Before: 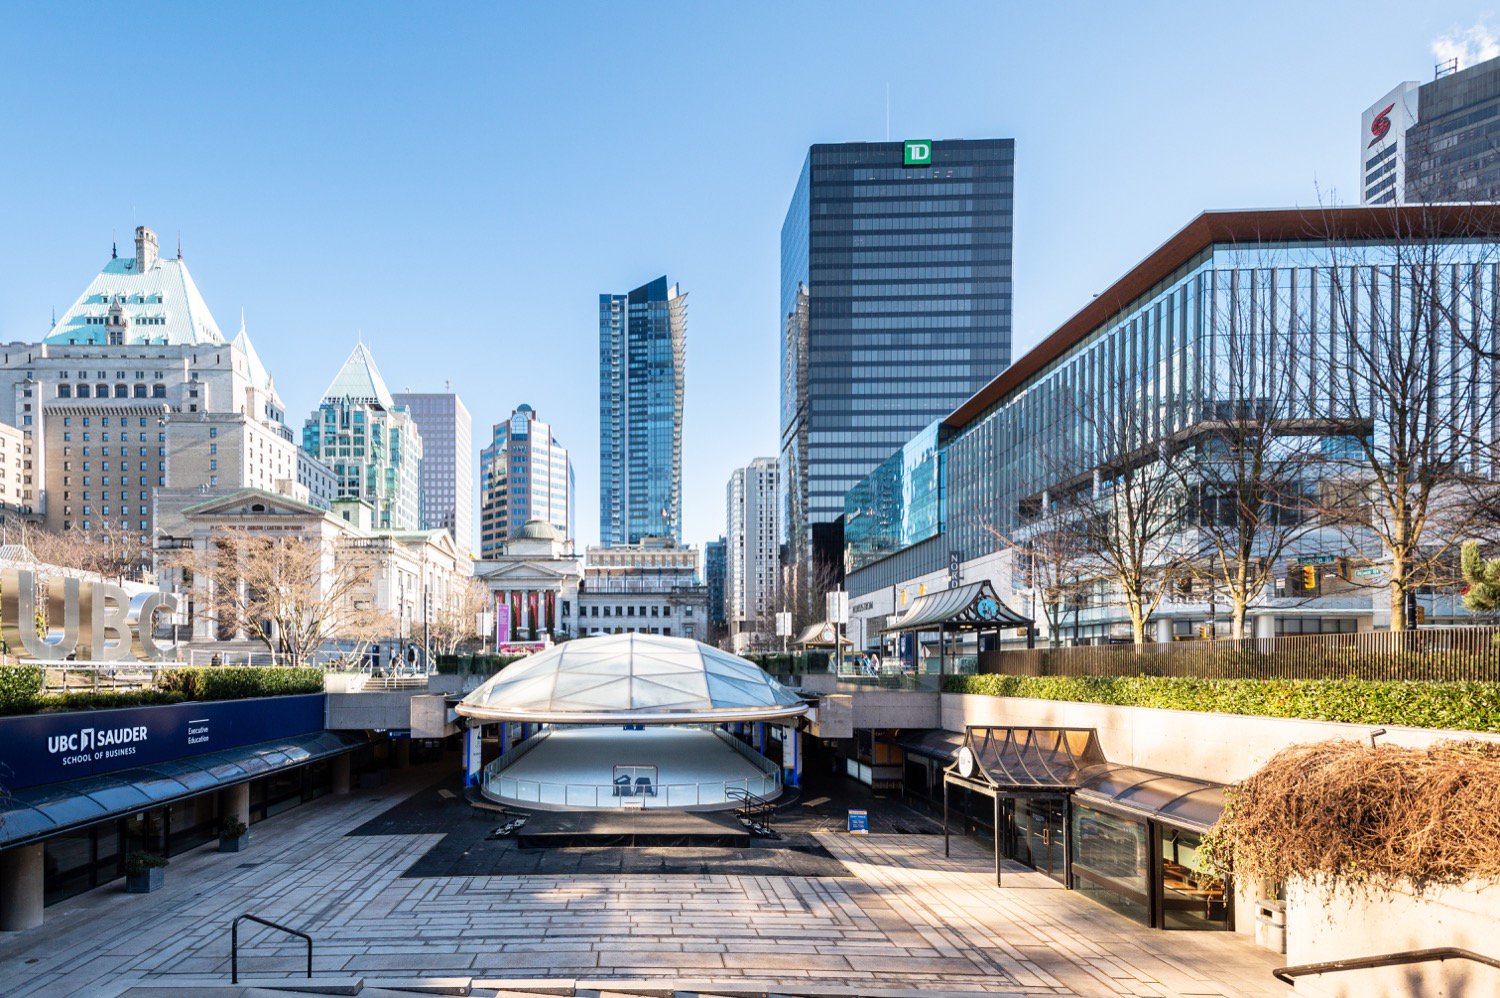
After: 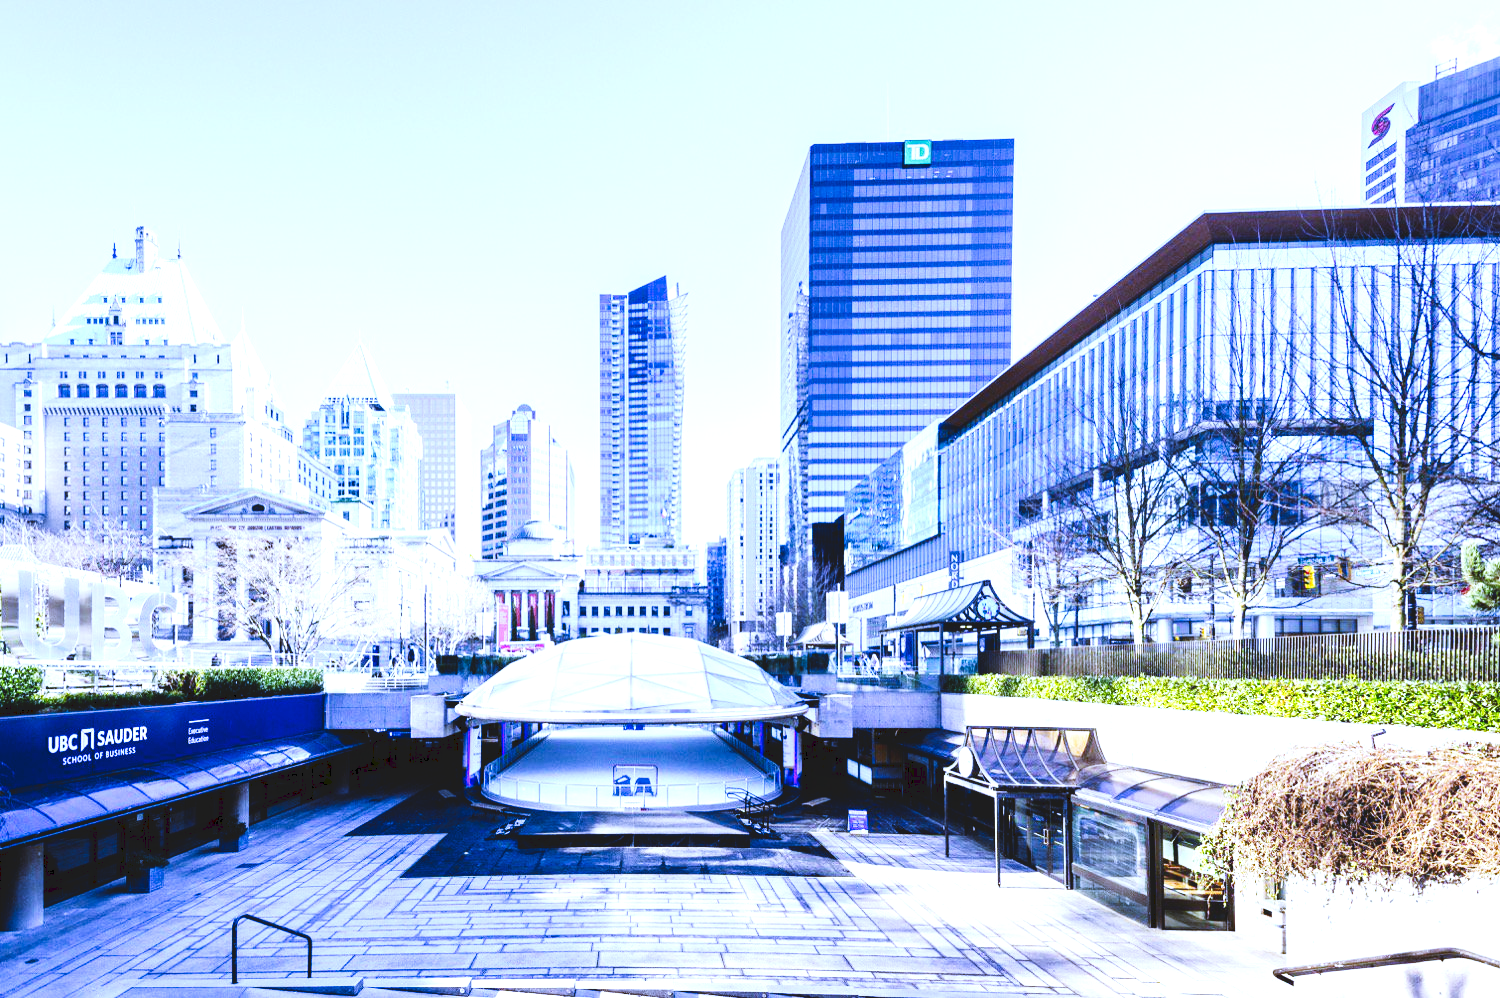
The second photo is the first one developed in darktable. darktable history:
tone curve: curves: ch0 [(0, 0) (0.003, 0.103) (0.011, 0.103) (0.025, 0.105) (0.044, 0.108) (0.069, 0.108) (0.1, 0.111) (0.136, 0.121) (0.177, 0.145) (0.224, 0.174) (0.277, 0.223) (0.335, 0.289) (0.399, 0.374) (0.468, 0.47) (0.543, 0.579) (0.623, 0.687) (0.709, 0.787) (0.801, 0.879) (0.898, 0.942) (1, 1)], preserve colors none
white balance: red 0.766, blue 1.537
exposure: exposure 1 EV, compensate highlight preservation false
